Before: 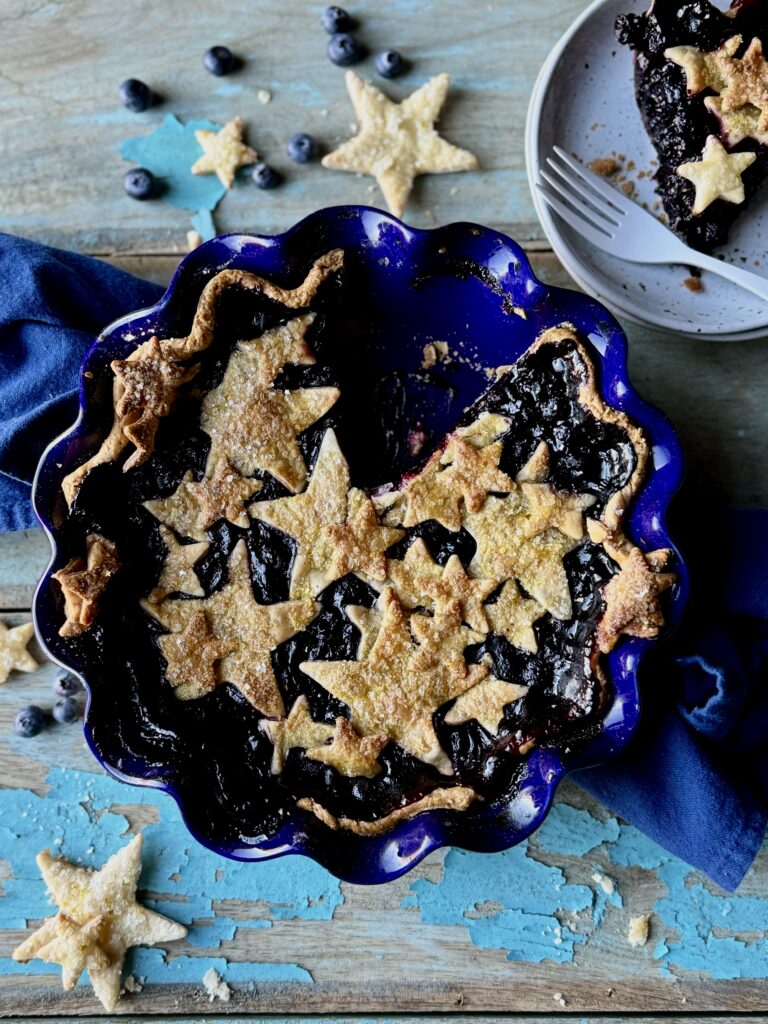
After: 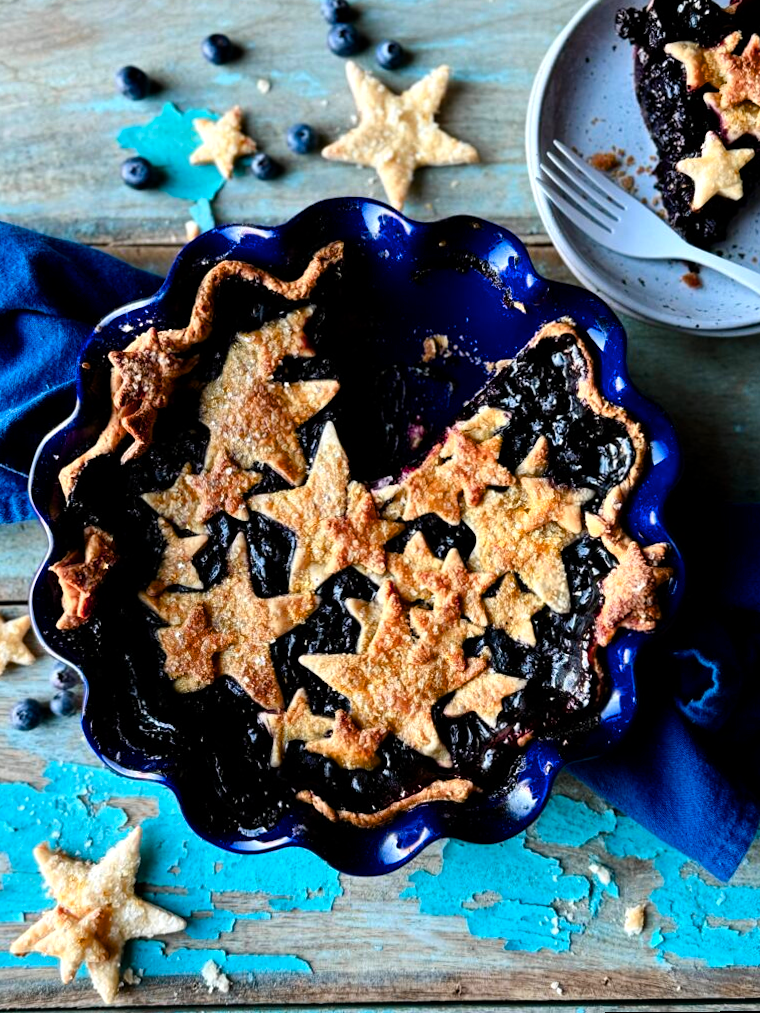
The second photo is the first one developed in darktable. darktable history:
rotate and perspective: rotation 0.174°, lens shift (vertical) 0.013, lens shift (horizontal) 0.019, shear 0.001, automatic cropping original format, crop left 0.007, crop right 0.991, crop top 0.016, crop bottom 0.997
color balance rgb: shadows lift › luminance -20%, power › hue 72.24°, highlights gain › luminance 15%, global offset › hue 171.6°, perceptual saturation grading › highlights -15%, perceptual saturation grading › shadows 25%, global vibrance 30%, contrast 10%
color zones: curves: ch1 [(0.263, 0.53) (0.376, 0.287) (0.487, 0.512) (0.748, 0.547) (1, 0.513)]; ch2 [(0.262, 0.45) (0.751, 0.477)], mix 31.98%
